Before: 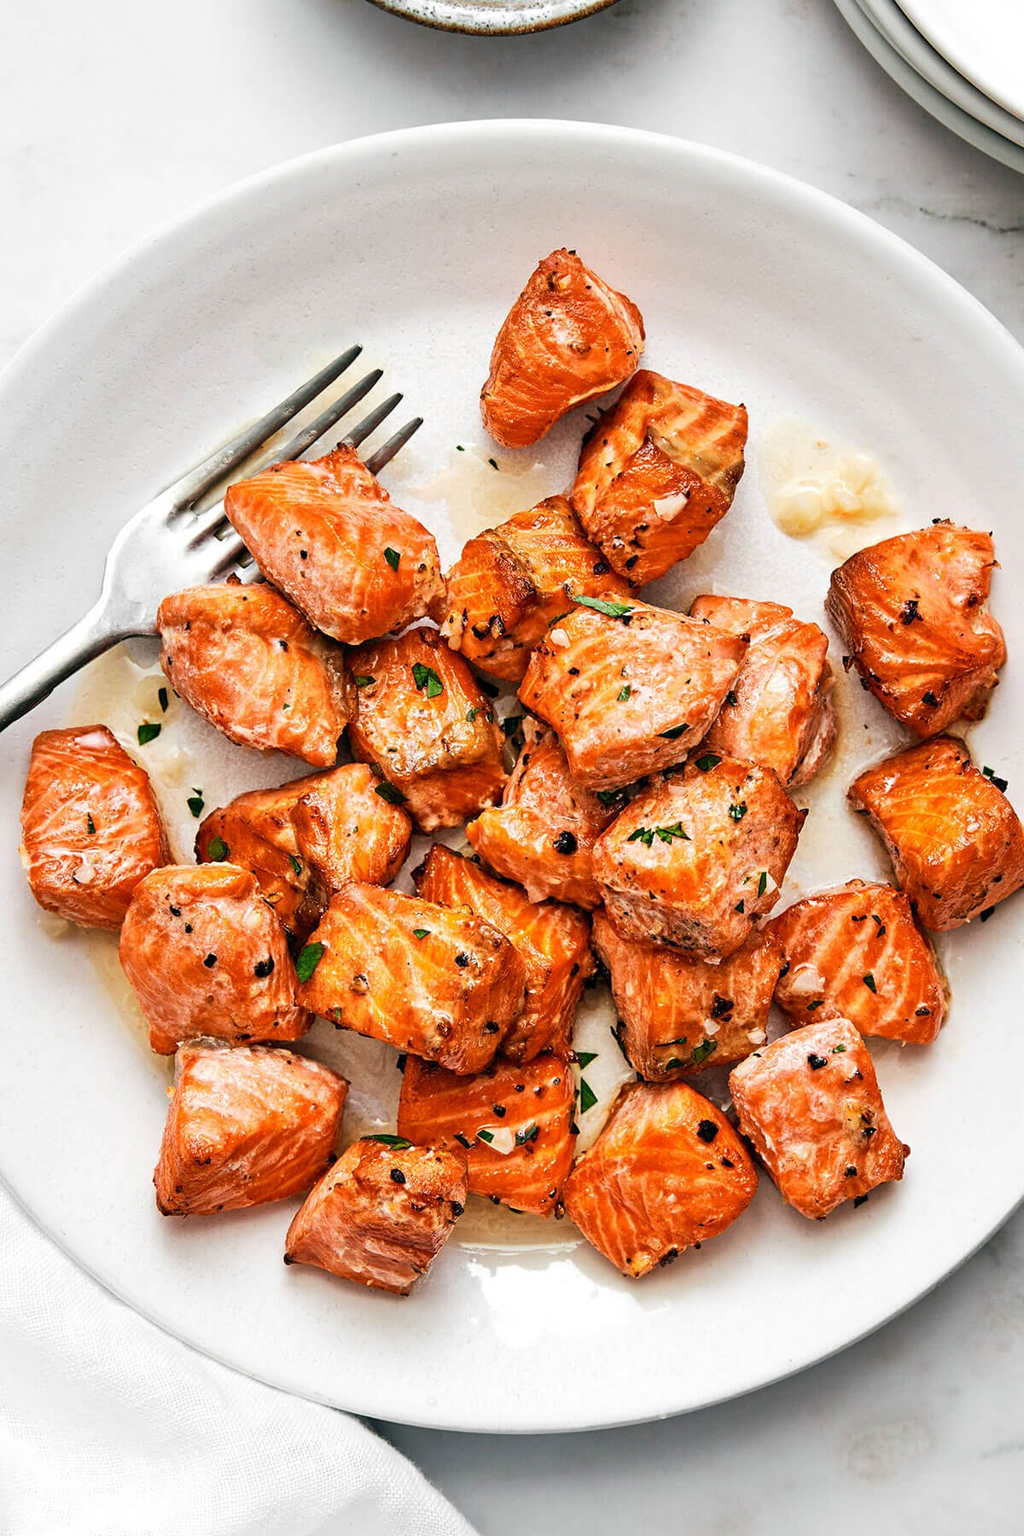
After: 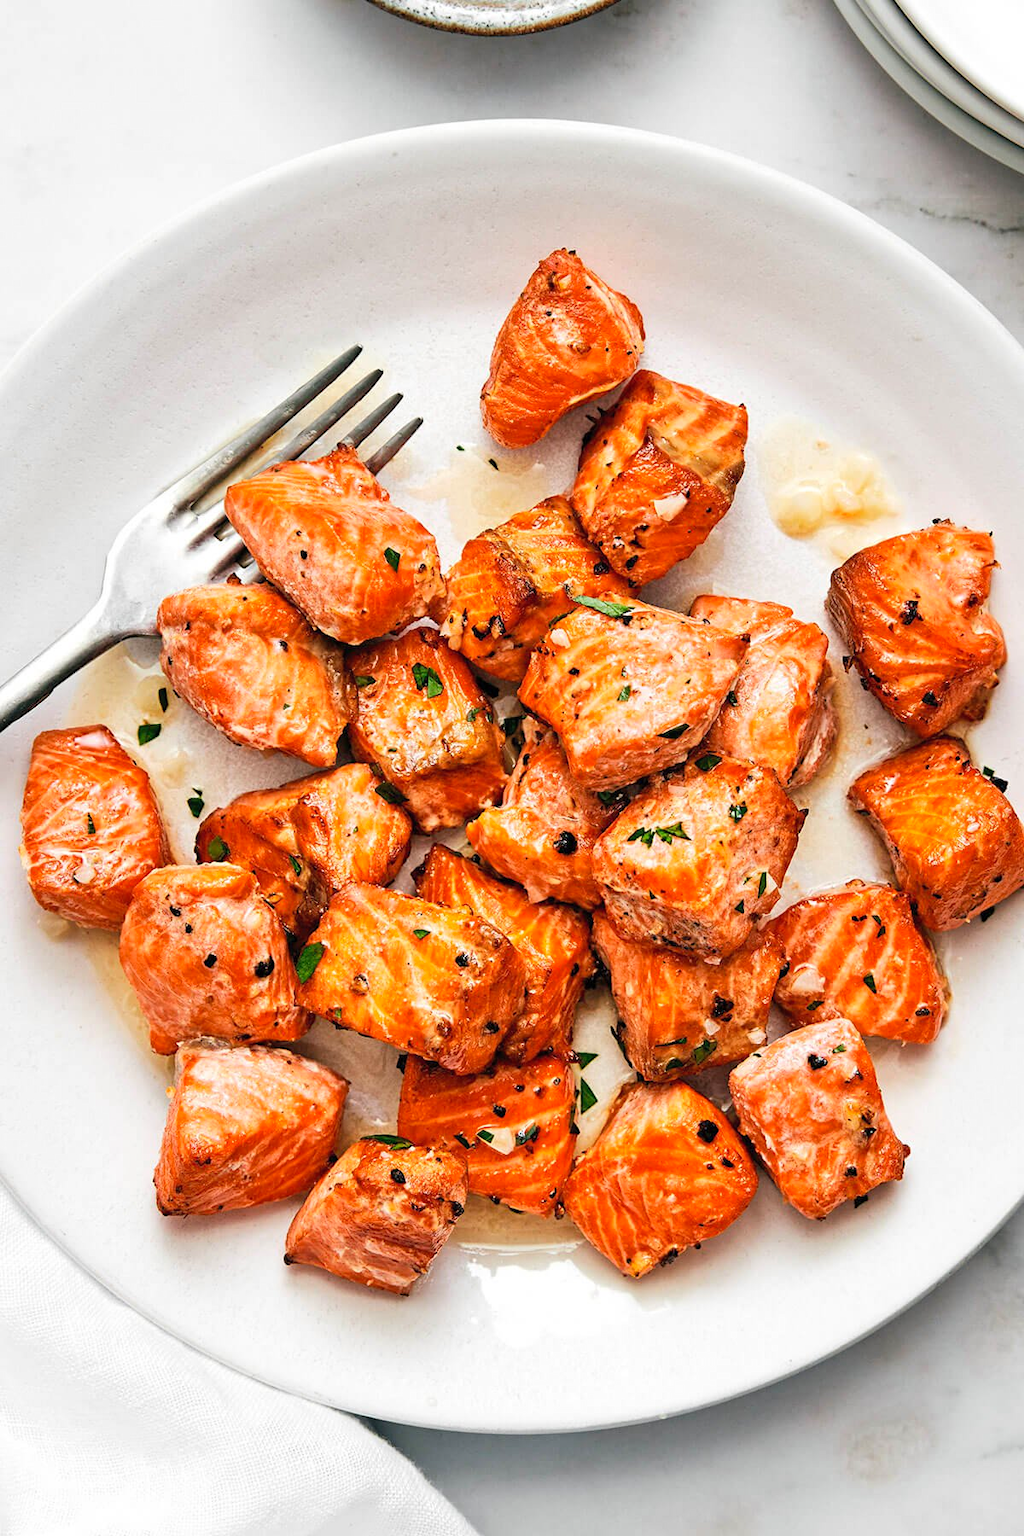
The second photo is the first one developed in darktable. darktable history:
contrast brightness saturation: contrast 0.034, brightness 0.06, saturation 0.124
